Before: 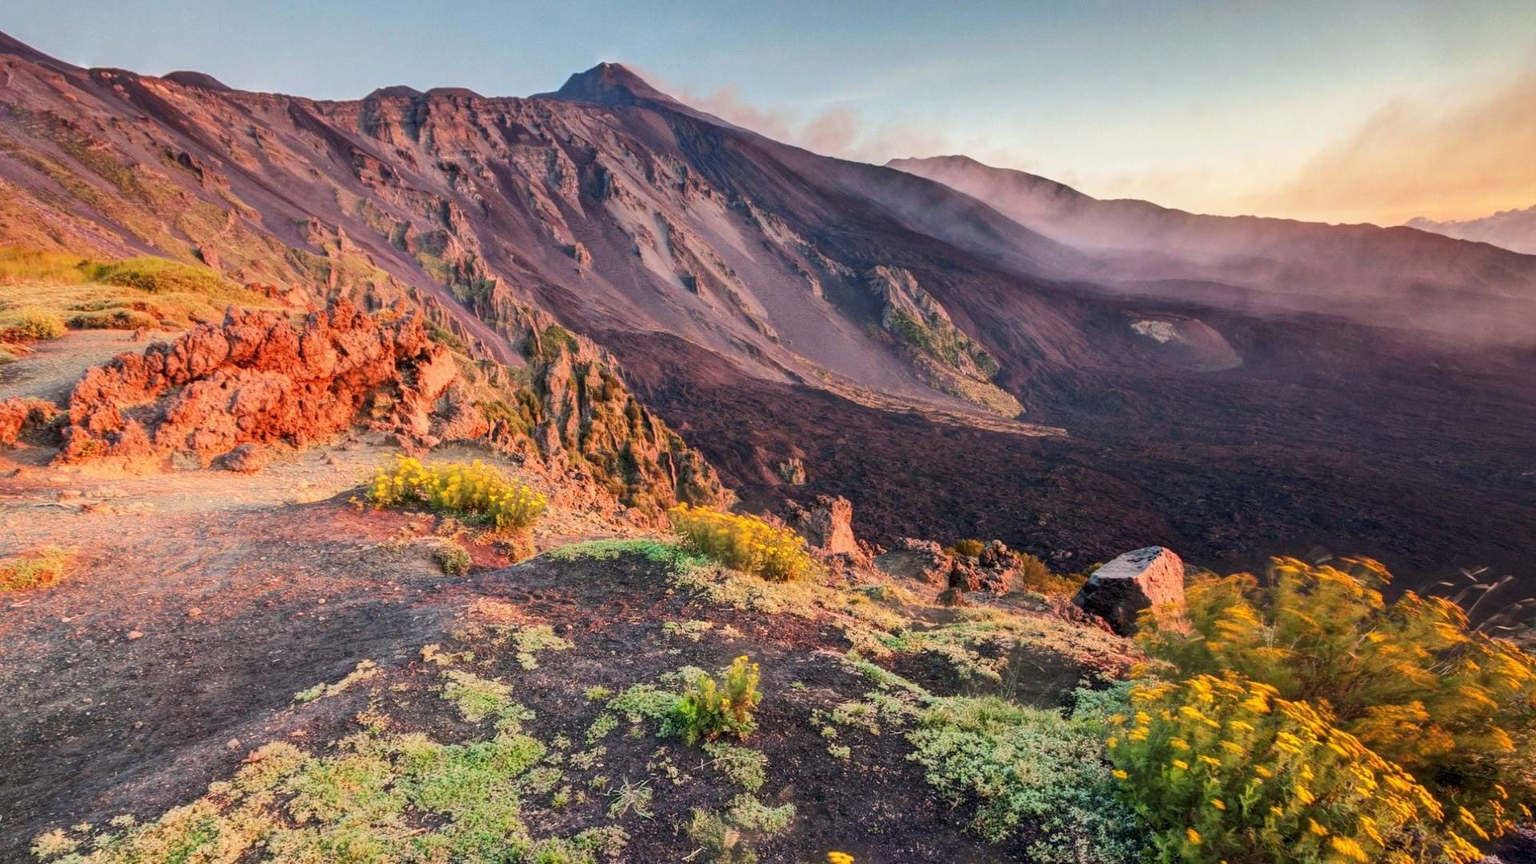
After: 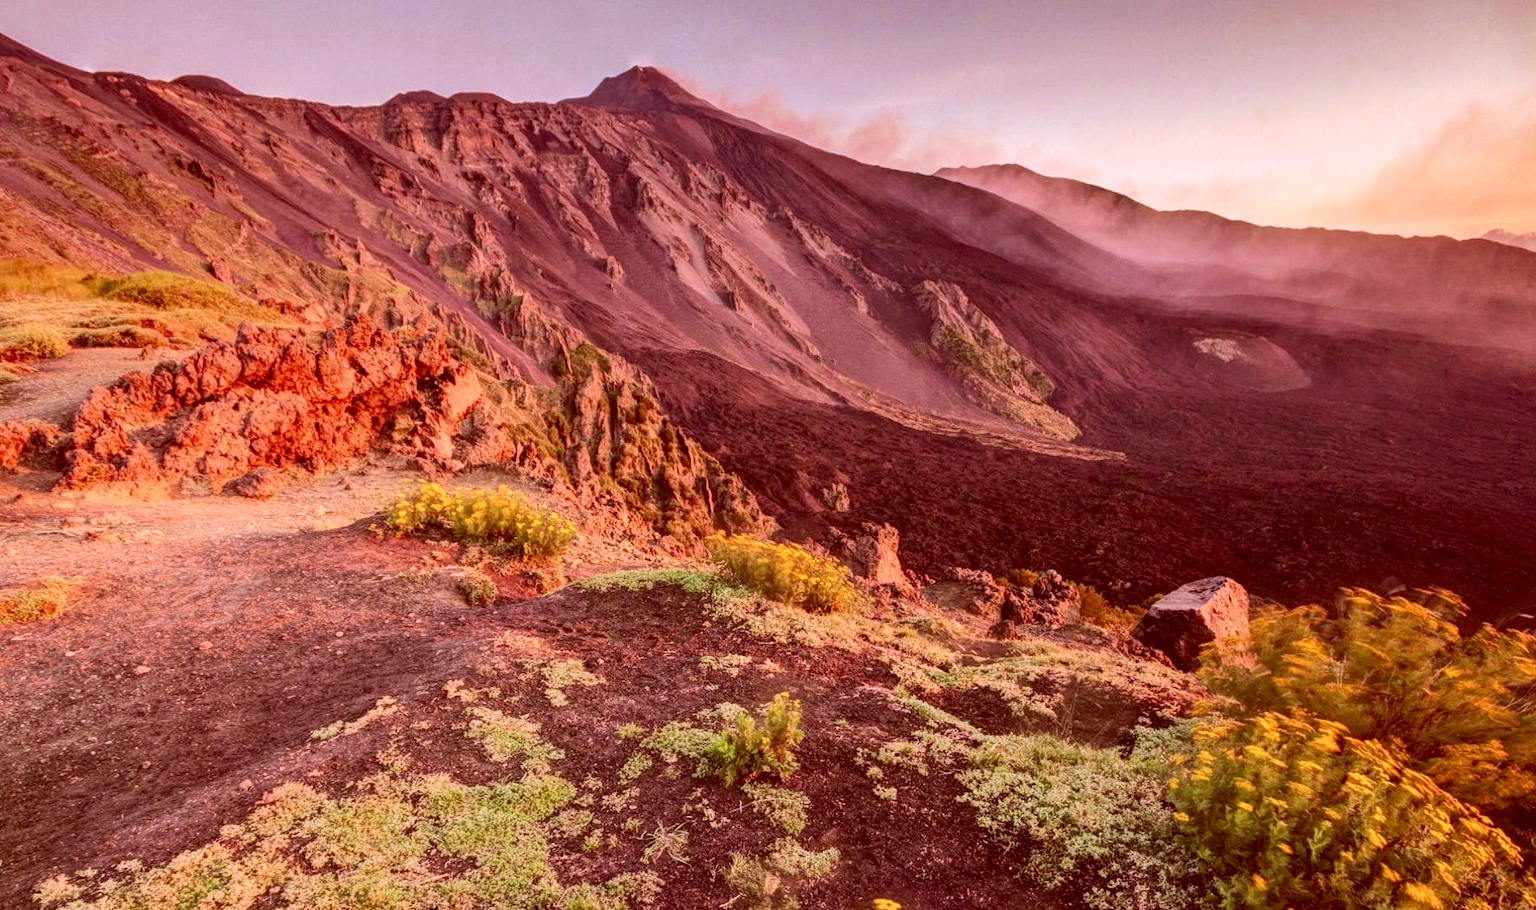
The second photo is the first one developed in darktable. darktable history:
color correction: highlights a* 9.03, highlights b* 8.71, shadows a* 40, shadows b* 40, saturation 0.8
crop and rotate: right 5.167%
velvia: on, module defaults
white balance: red 0.967, blue 1.119, emerald 0.756
exposure: compensate highlight preservation false
local contrast: highlights 100%, shadows 100%, detail 120%, midtone range 0.2
